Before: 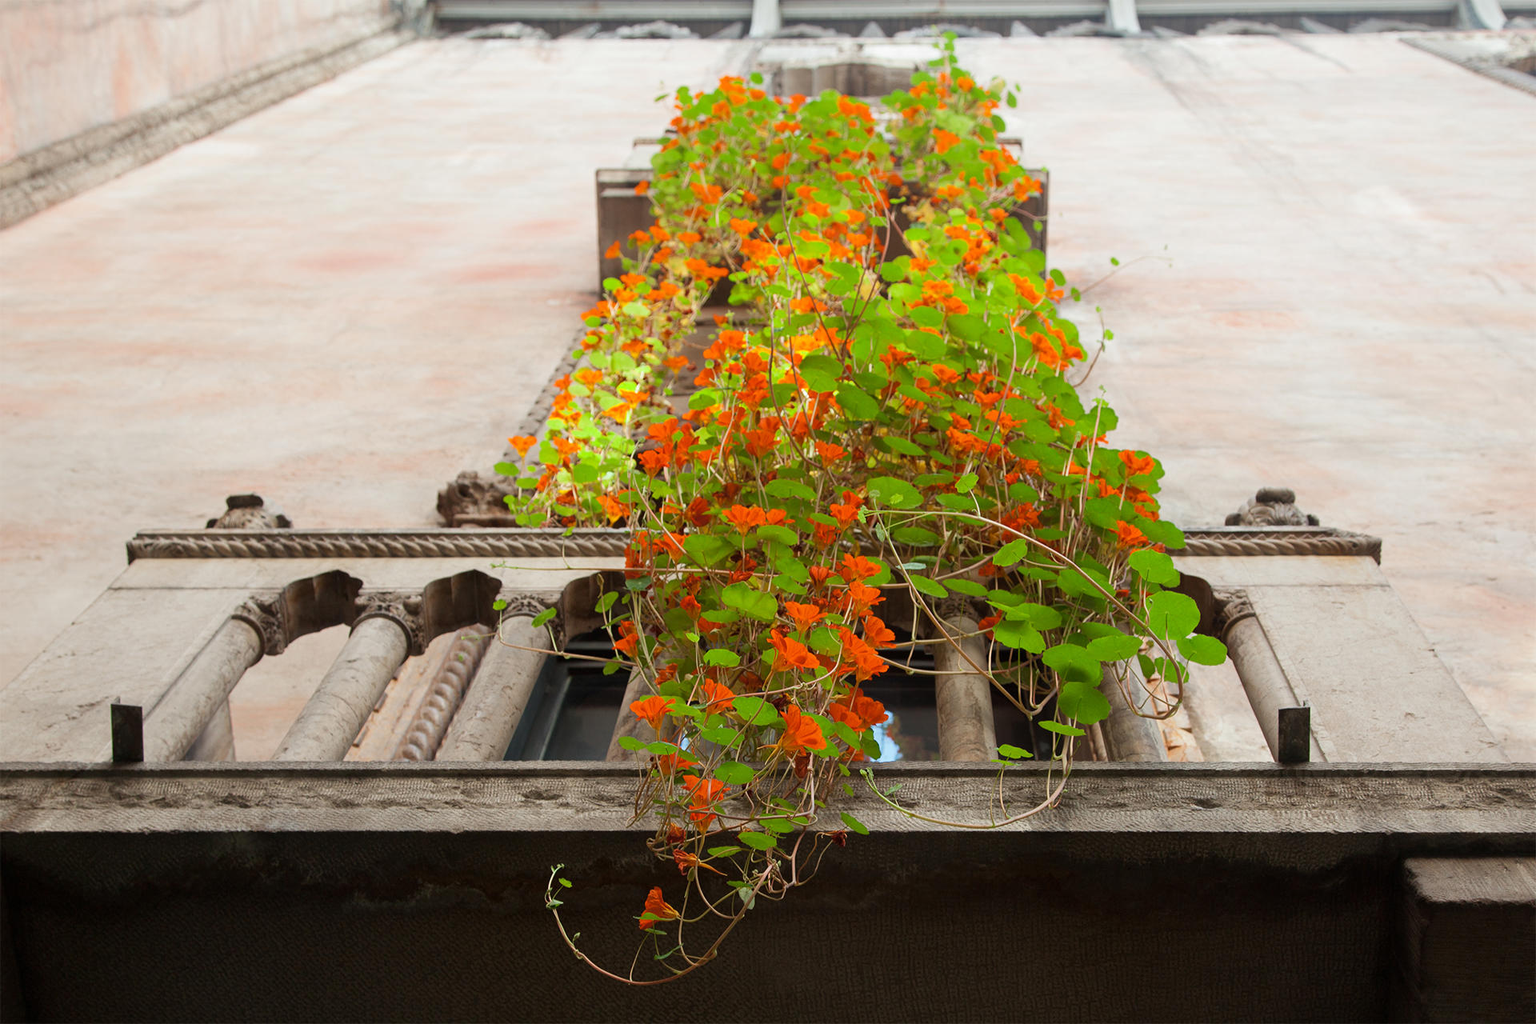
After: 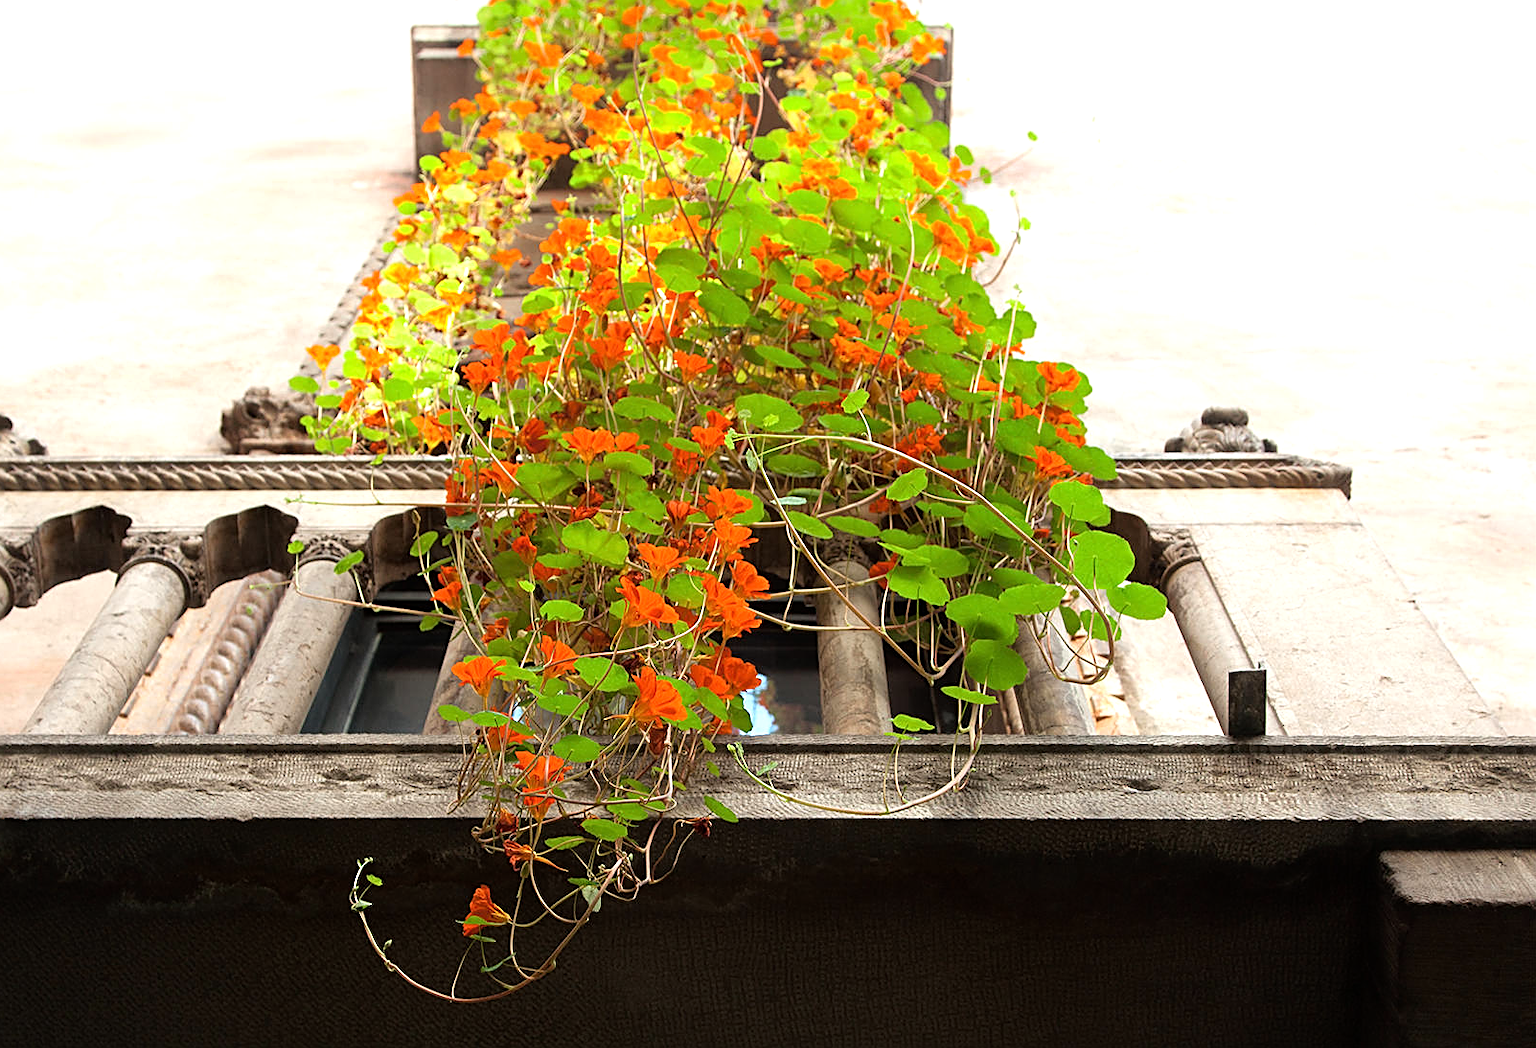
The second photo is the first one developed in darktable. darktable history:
sharpen: on, module defaults
crop: left 16.469%, top 14.458%
tone equalizer: -8 EV -0.753 EV, -7 EV -0.692 EV, -6 EV -0.611 EV, -5 EV -0.404 EV, -3 EV 0.391 EV, -2 EV 0.6 EV, -1 EV 0.701 EV, +0 EV 0.77 EV
